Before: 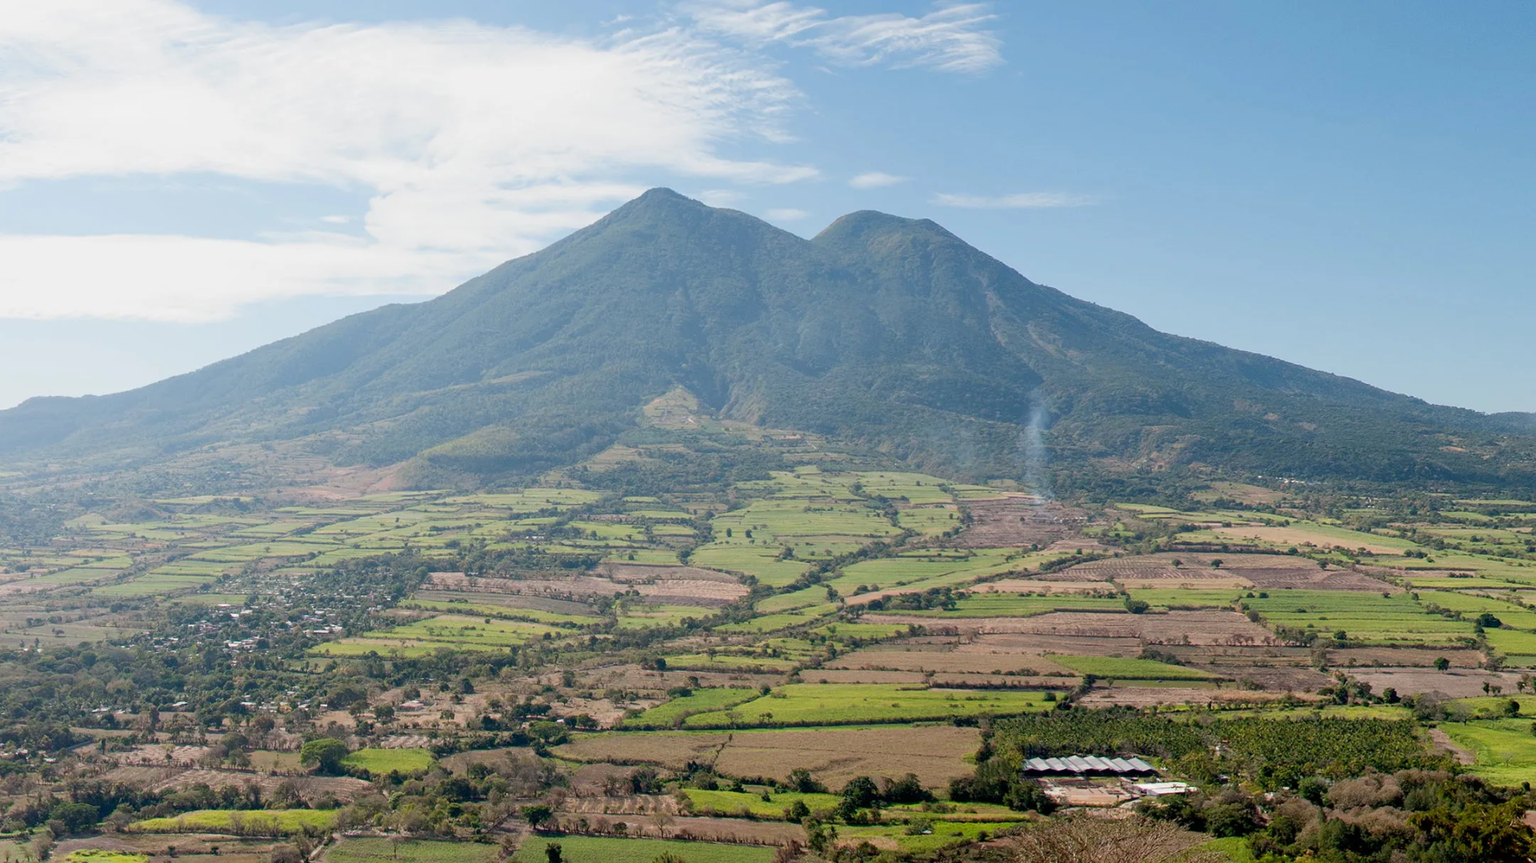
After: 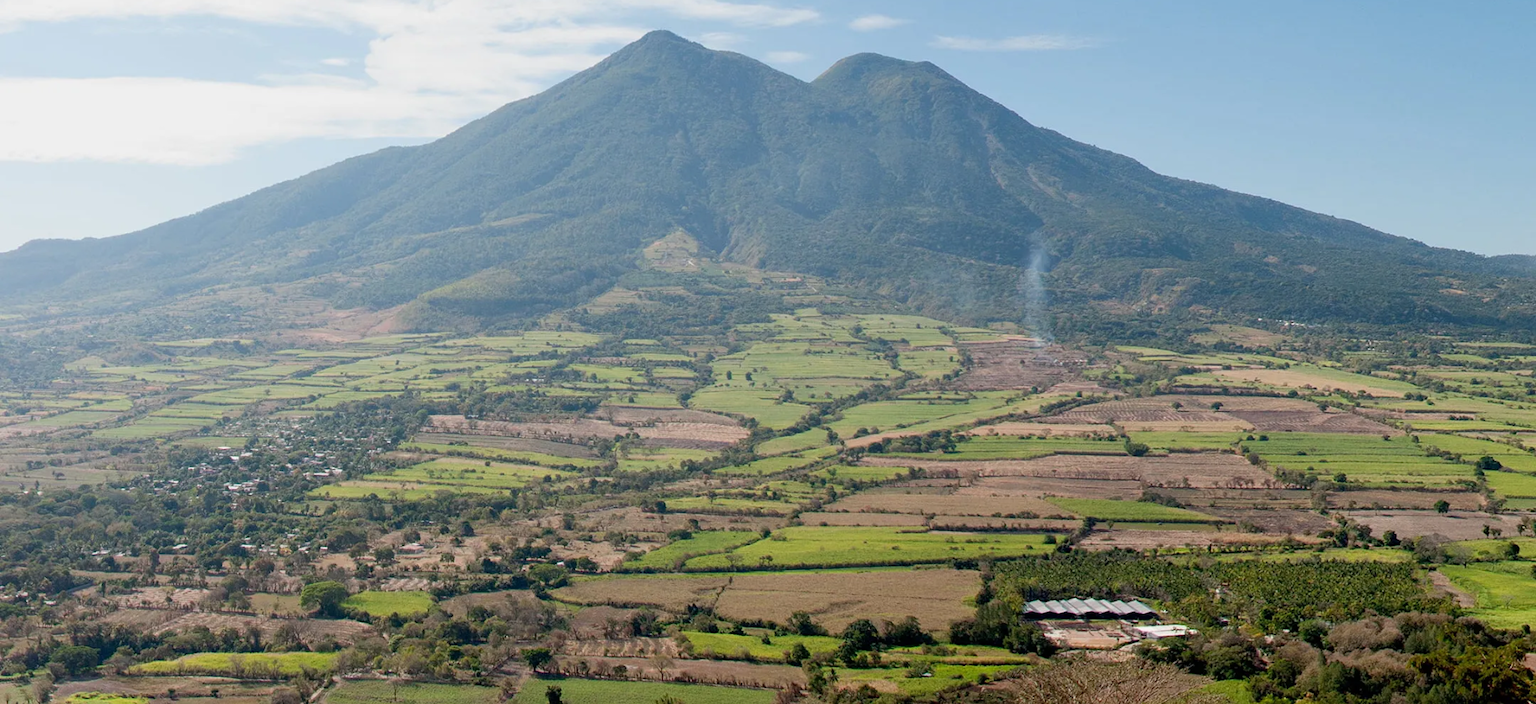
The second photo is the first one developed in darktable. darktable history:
crop and rotate: top 18.297%
